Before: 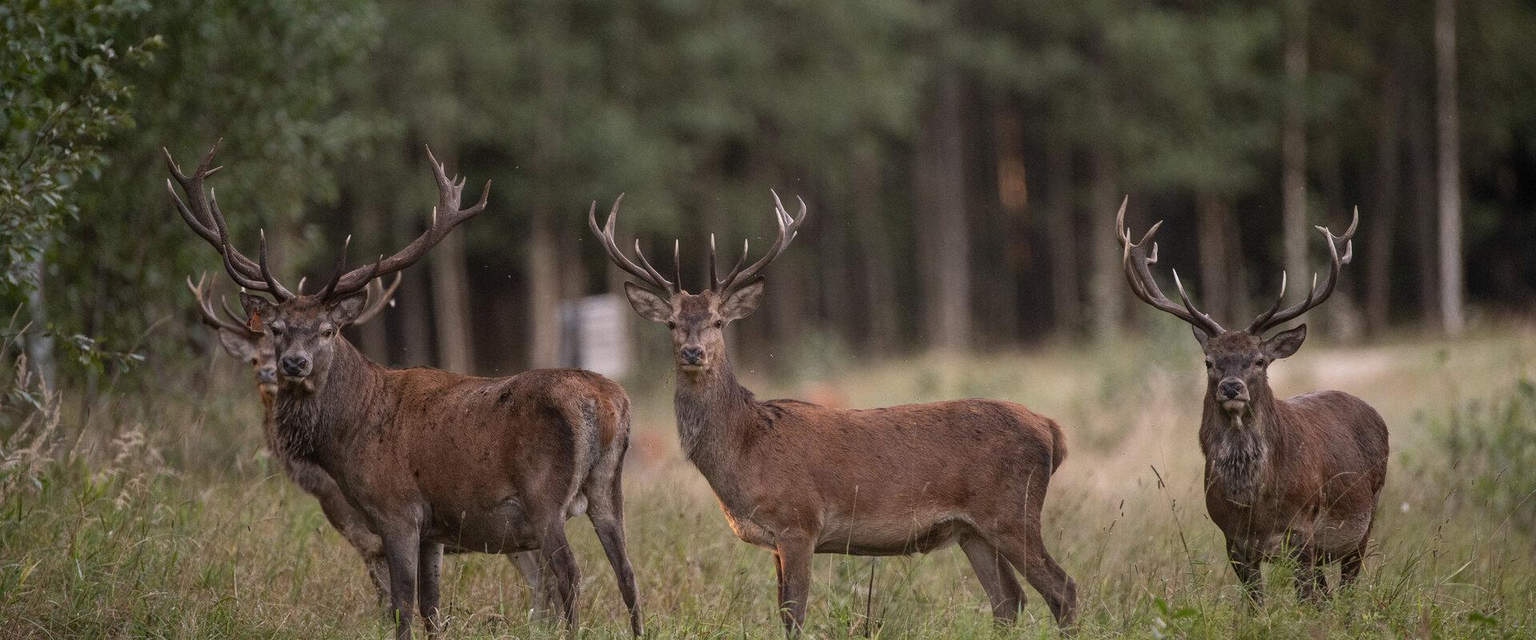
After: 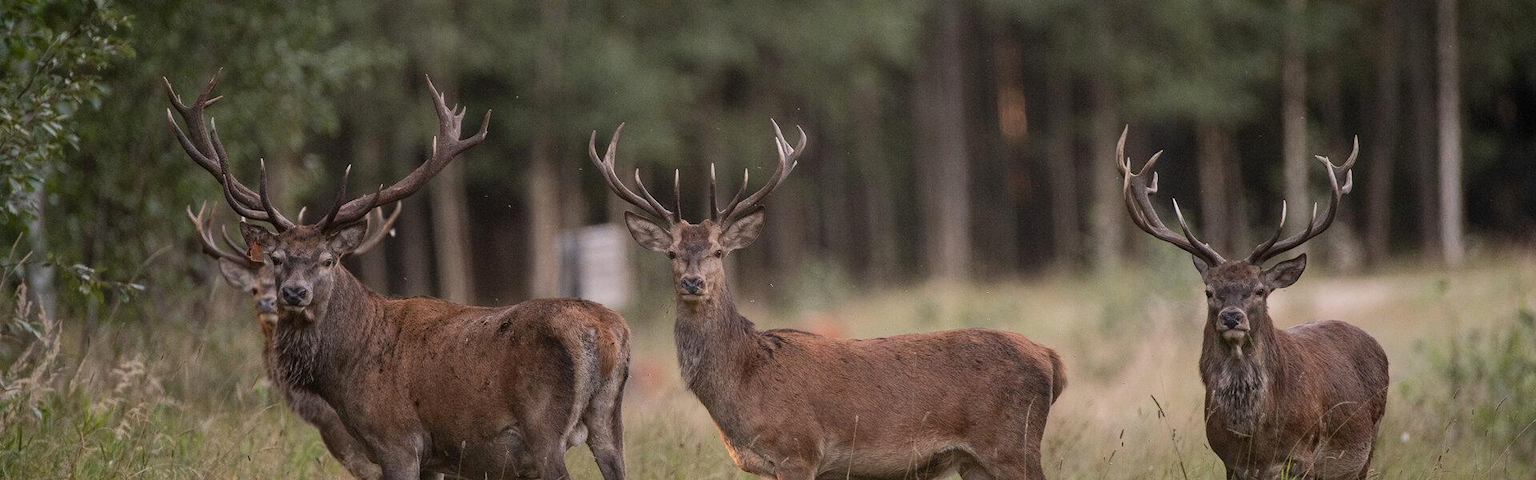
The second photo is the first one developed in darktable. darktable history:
base curve: curves: ch0 [(0, 0) (0.235, 0.266) (0.503, 0.496) (0.786, 0.72) (1, 1)]
color balance rgb: saturation formula JzAzBz (2021)
crop: top 11.038%, bottom 13.962%
